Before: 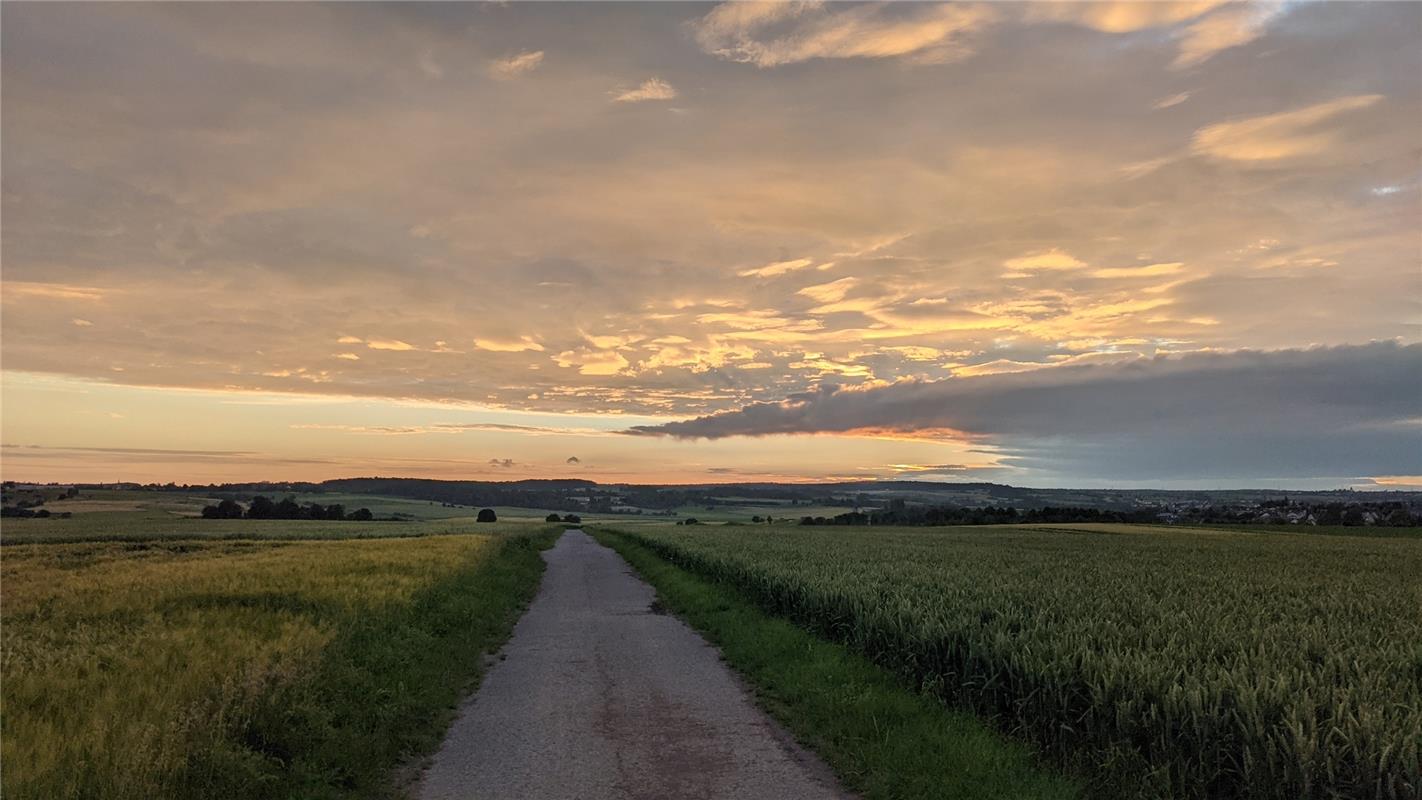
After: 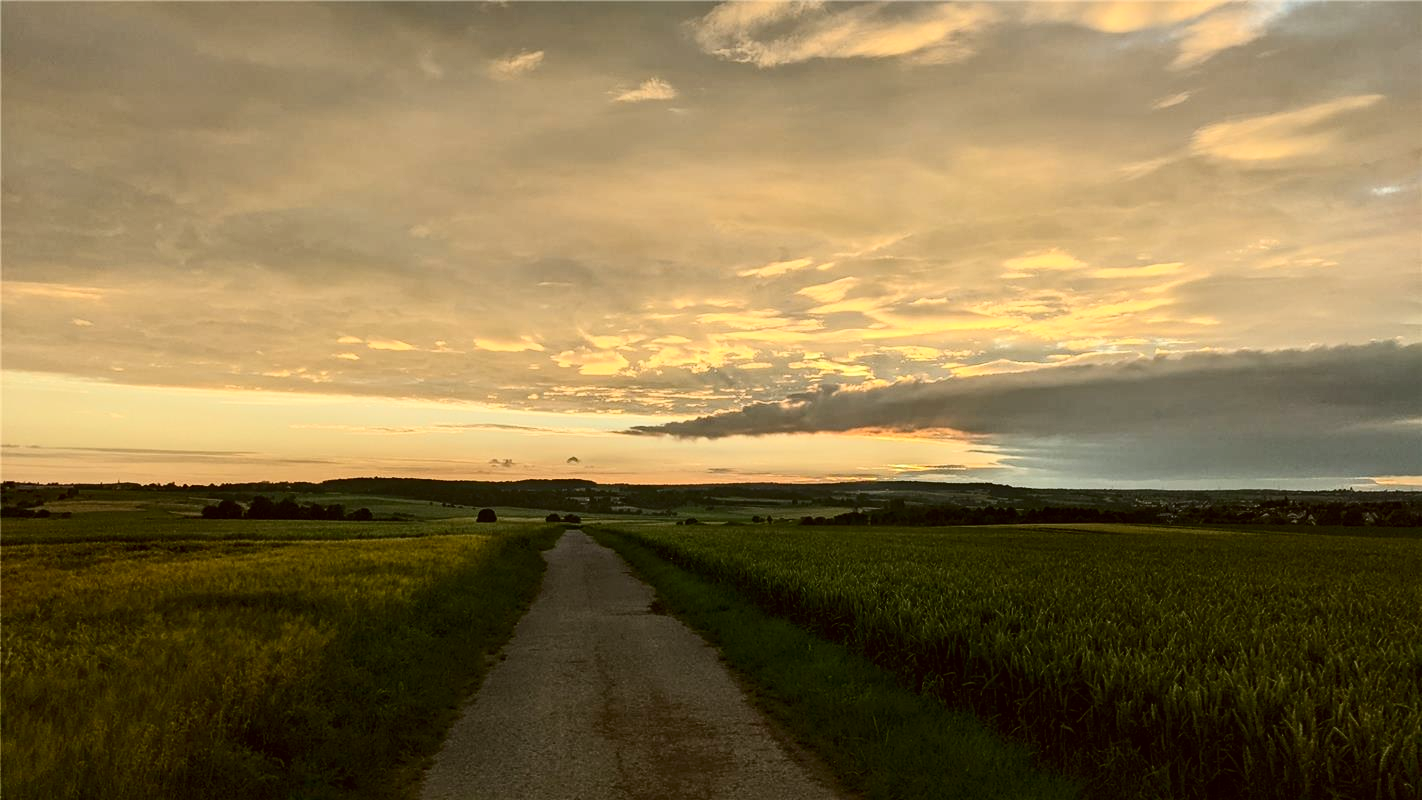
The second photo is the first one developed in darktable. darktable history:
exposure: black level correction 0.002, compensate exposure bias true, compensate highlight preservation false
contrast brightness saturation: contrast 0.274
color correction: highlights a* -1.63, highlights b* 10.38, shadows a* 0.262, shadows b* 19.88
